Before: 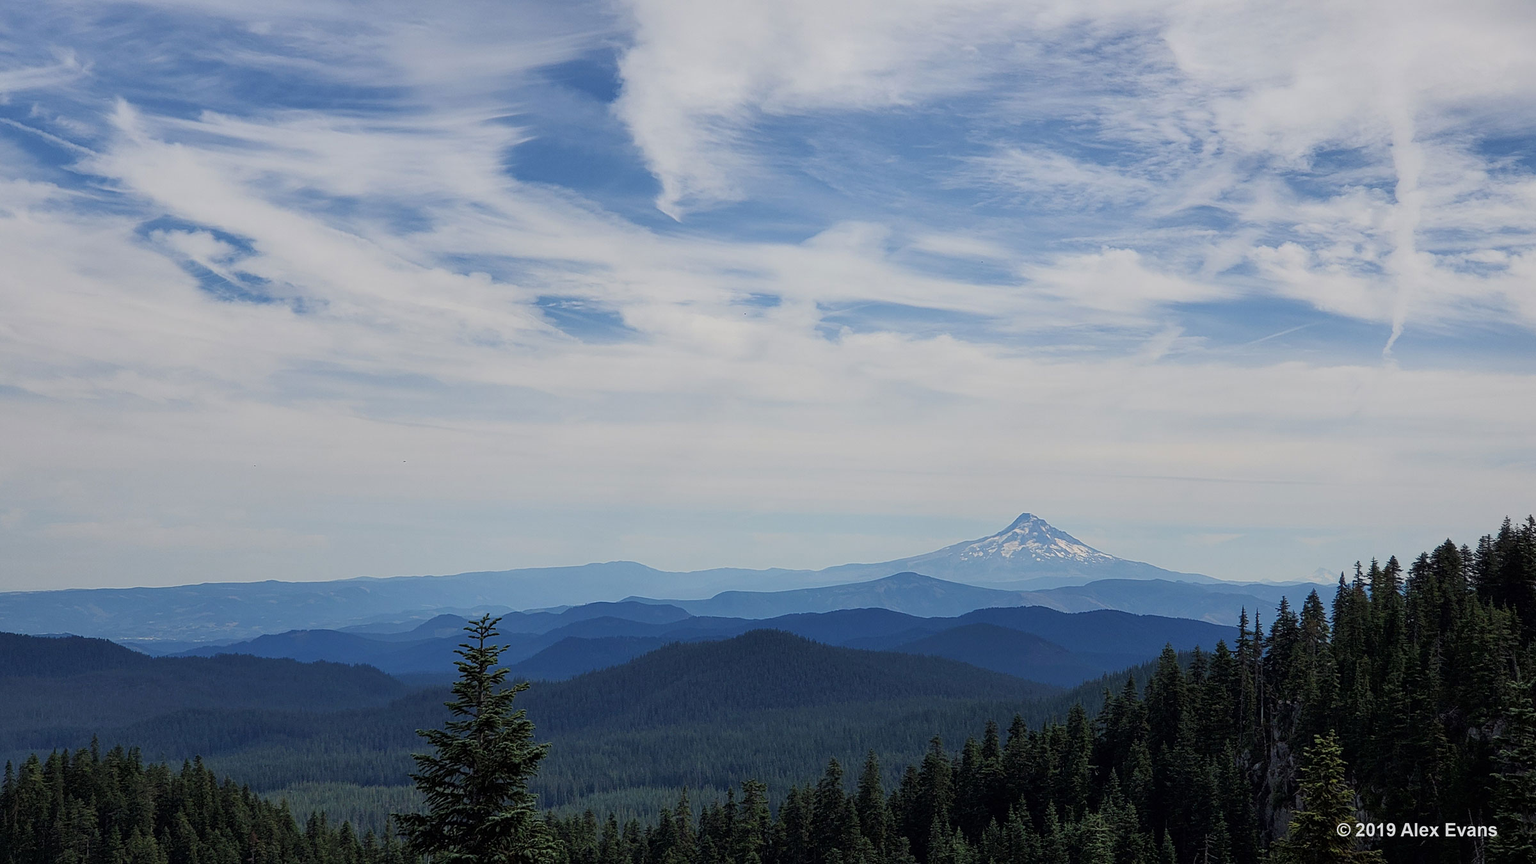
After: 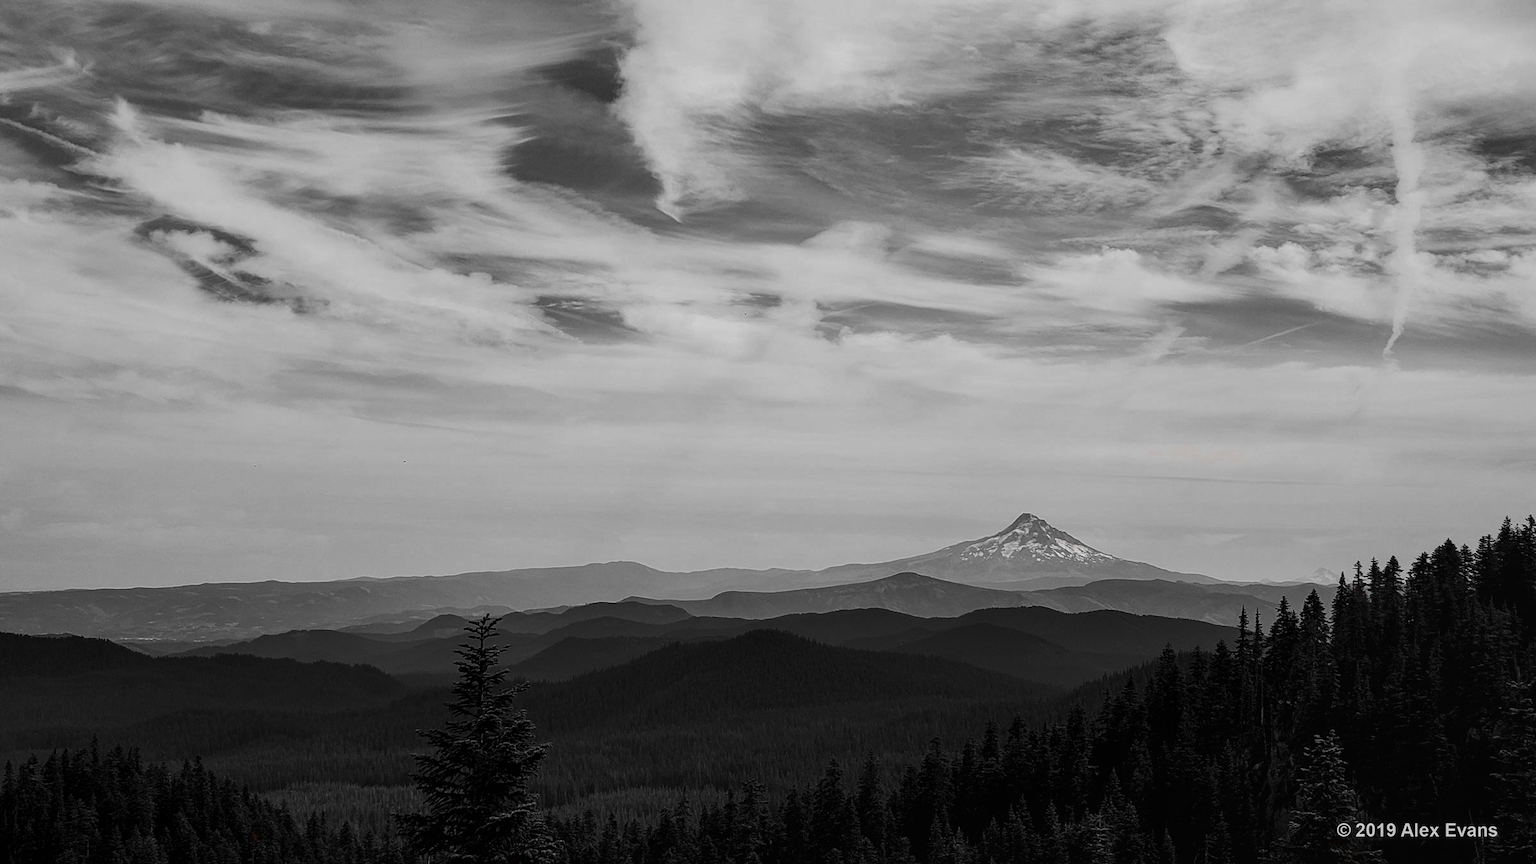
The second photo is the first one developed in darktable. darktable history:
color zones: curves: ch0 [(0, 0.497) (0.096, 0.361) (0.221, 0.538) (0.429, 0.5) (0.571, 0.5) (0.714, 0.5) (0.857, 0.5) (1, 0.497)]; ch1 [(0, 0.5) (0.143, 0.5) (0.257, -0.002) (0.429, 0.04) (0.571, -0.001) (0.714, -0.015) (0.857, 0.024) (1, 0.5)]
contrast brightness saturation: contrast 0.19, brightness -0.24, saturation 0.11
local contrast: on, module defaults
